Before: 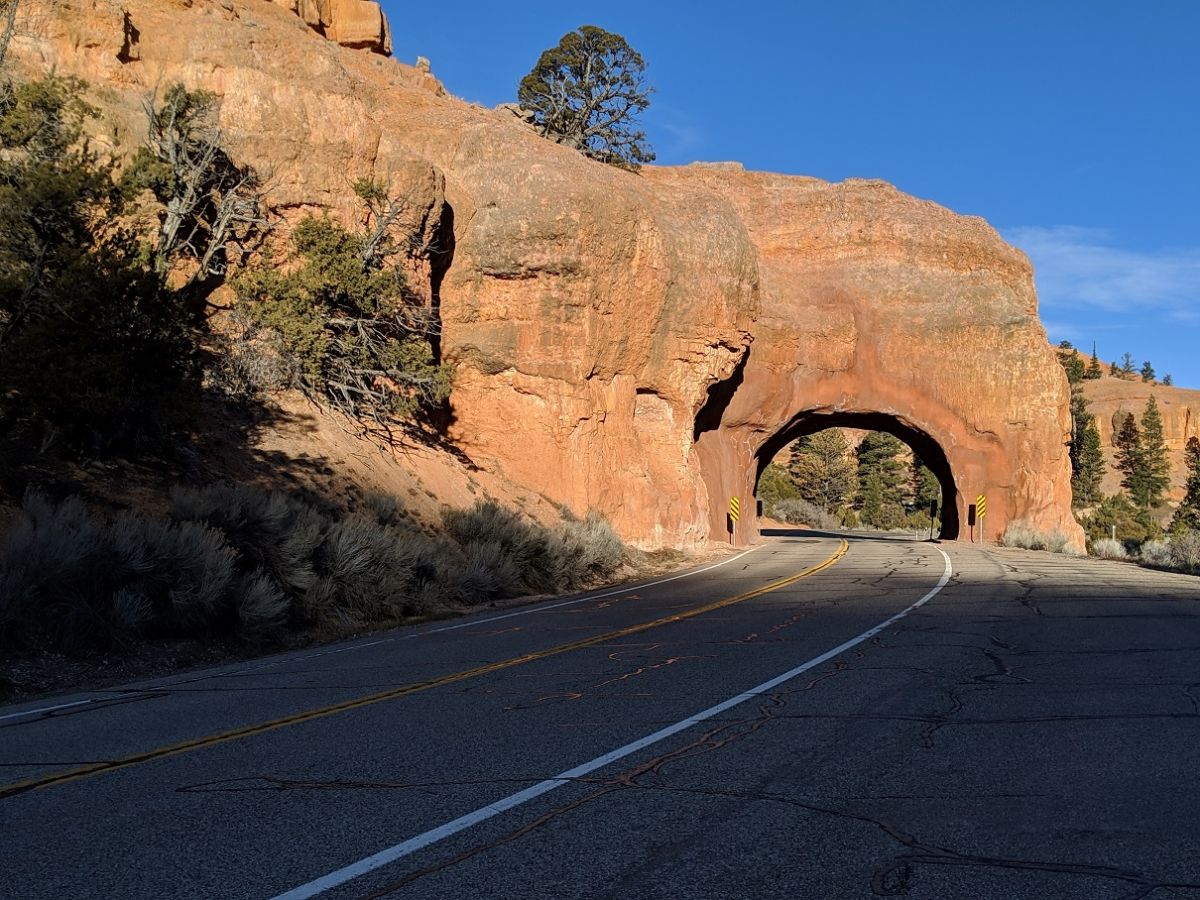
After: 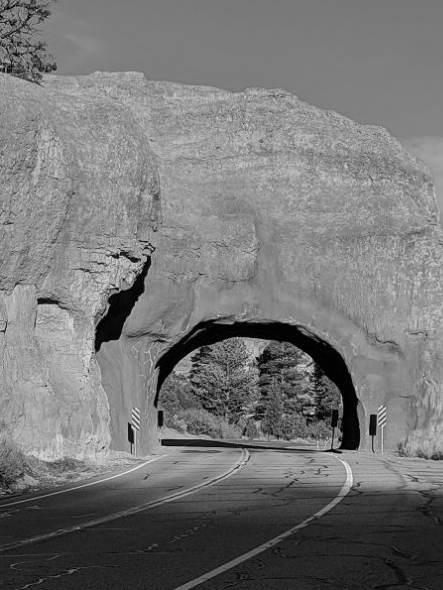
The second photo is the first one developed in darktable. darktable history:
monochrome: a 14.95, b -89.96
crop and rotate: left 49.936%, top 10.094%, right 13.136%, bottom 24.256%
